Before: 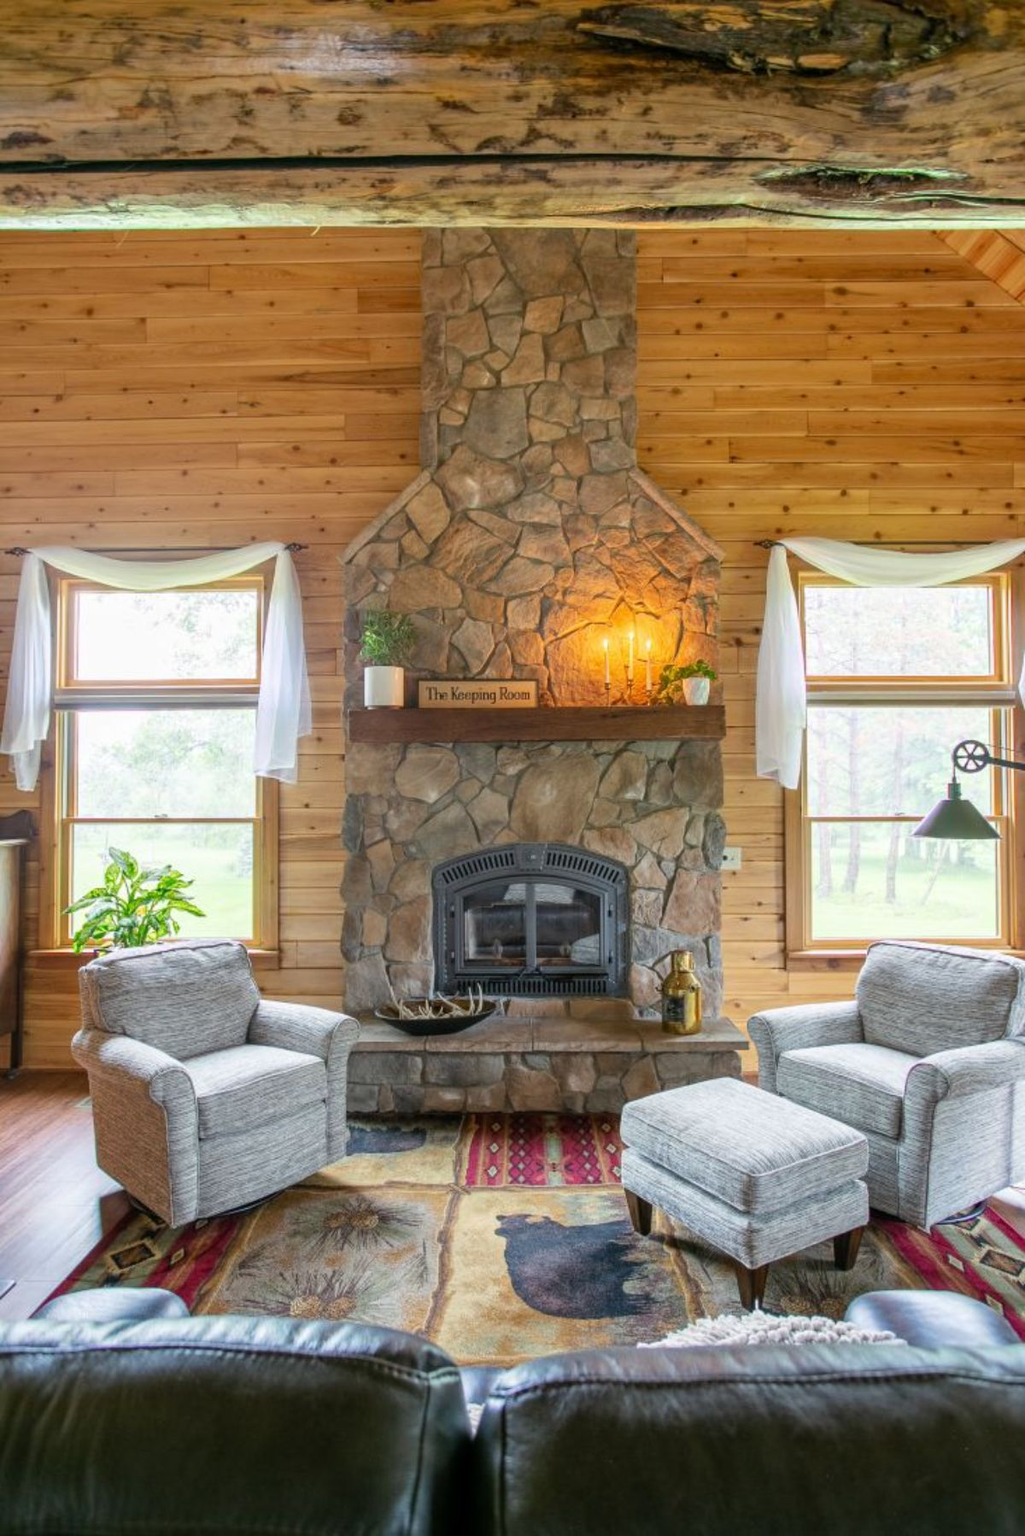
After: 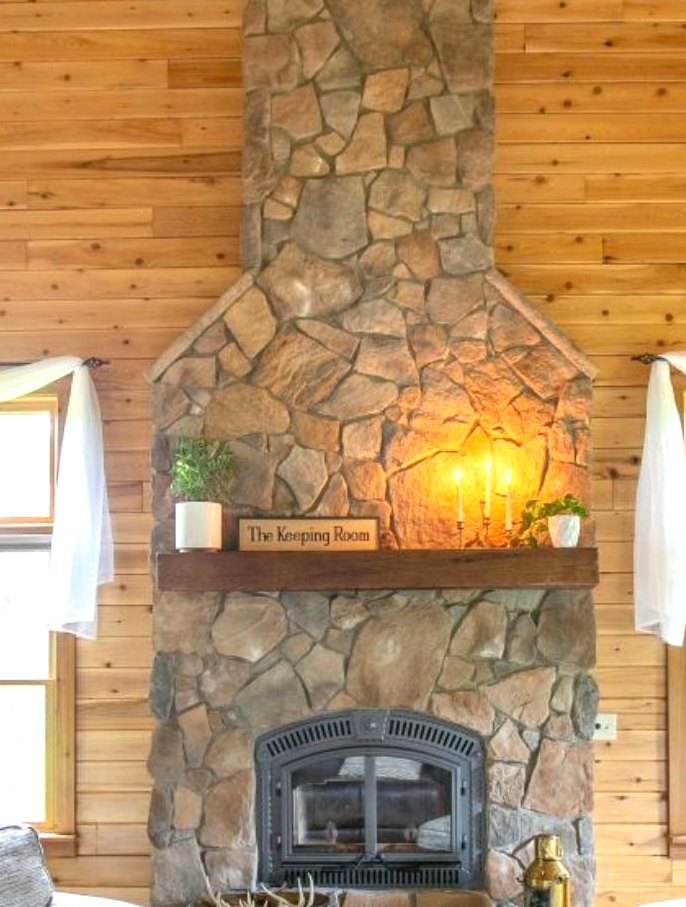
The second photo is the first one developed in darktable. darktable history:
exposure: exposure 0.6 EV, compensate highlight preservation false
crop: left 20.932%, top 15.471%, right 21.848%, bottom 34.081%
